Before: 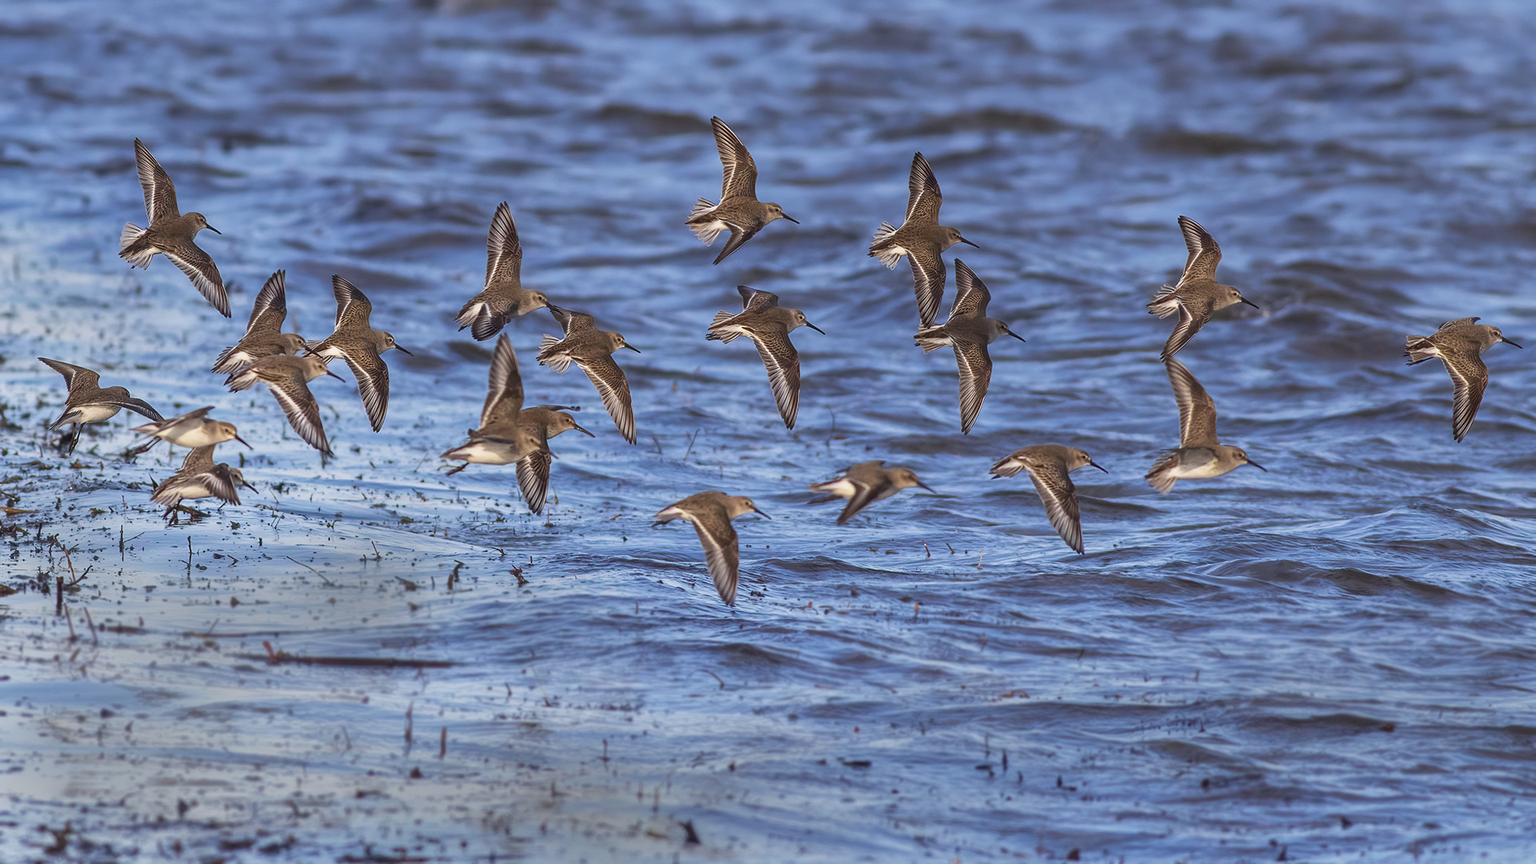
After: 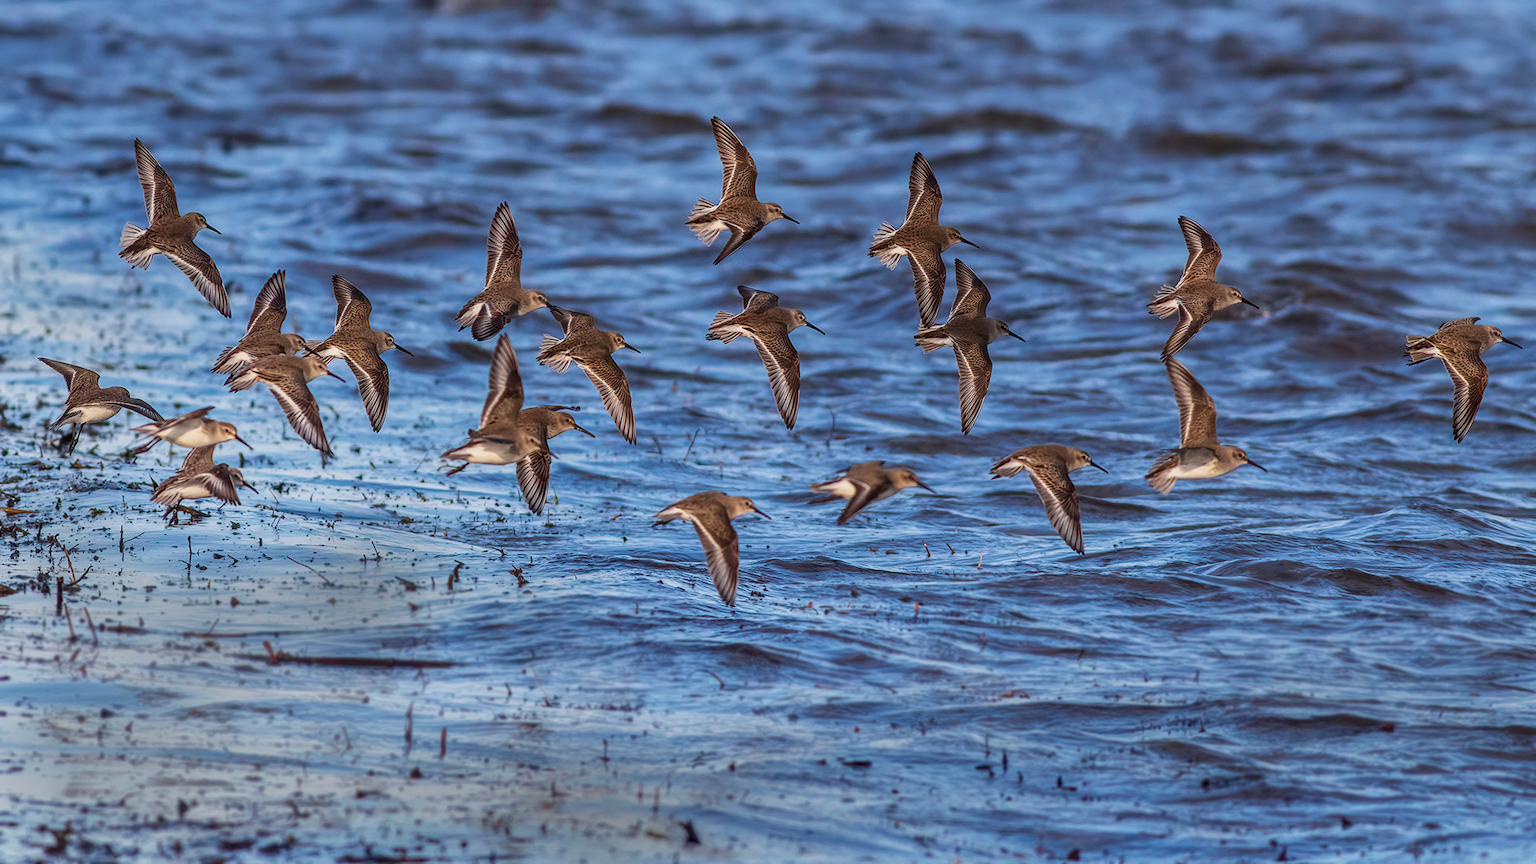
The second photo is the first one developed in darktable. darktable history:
contrast brightness saturation: contrast 0.103, brightness 0.037, saturation 0.09
local contrast: on, module defaults
exposure: exposure -0.333 EV, compensate highlight preservation false
